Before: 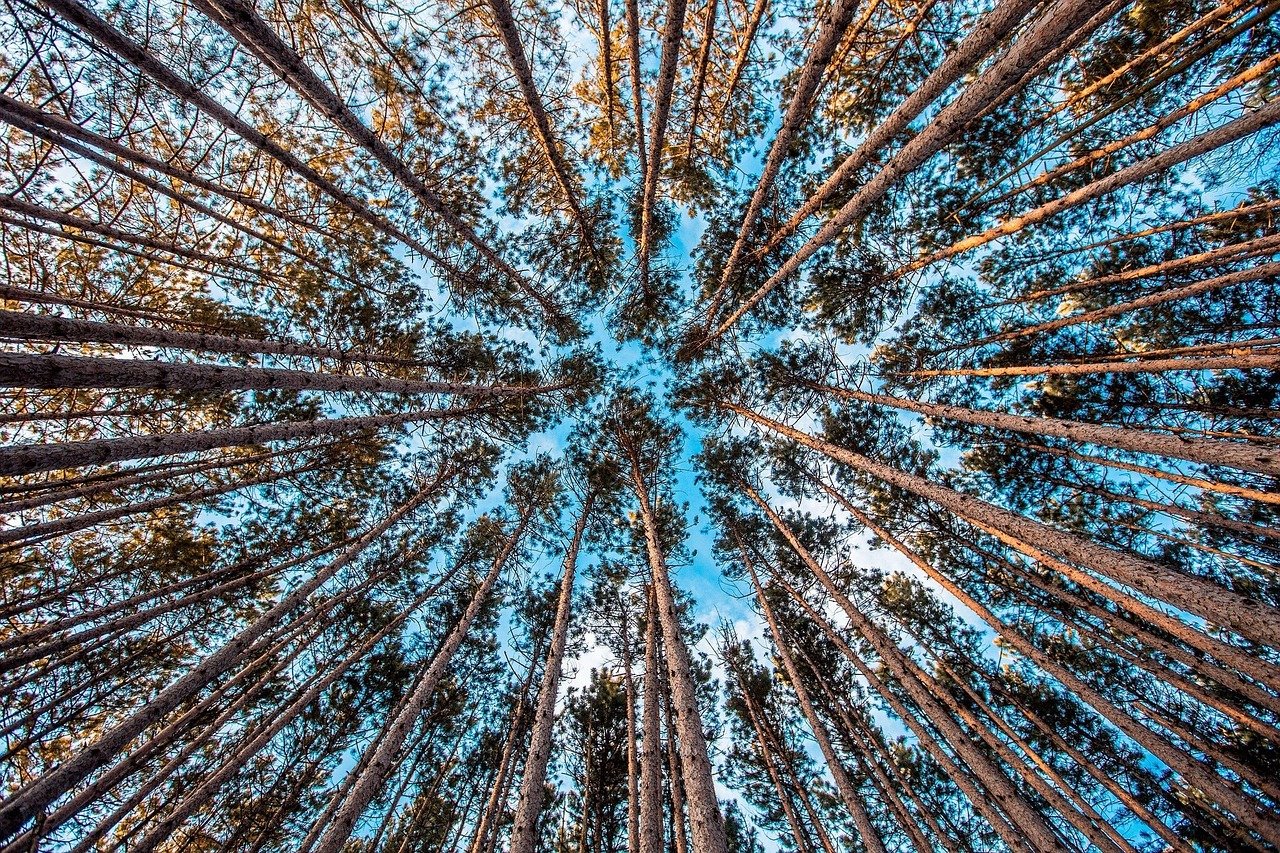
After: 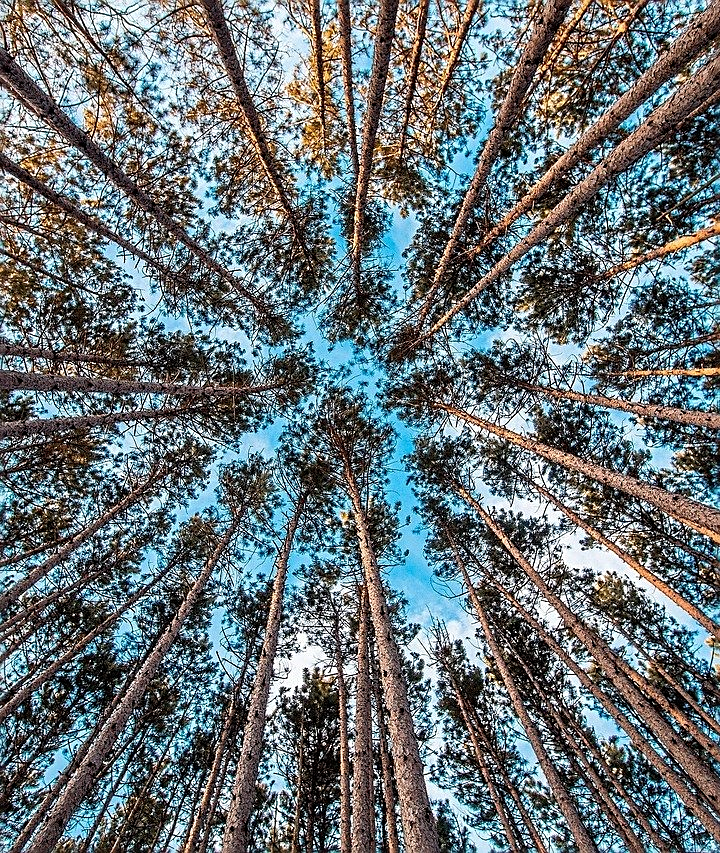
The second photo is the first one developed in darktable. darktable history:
sharpen: on, module defaults
crop and rotate: left 22.516%, right 21.234%
